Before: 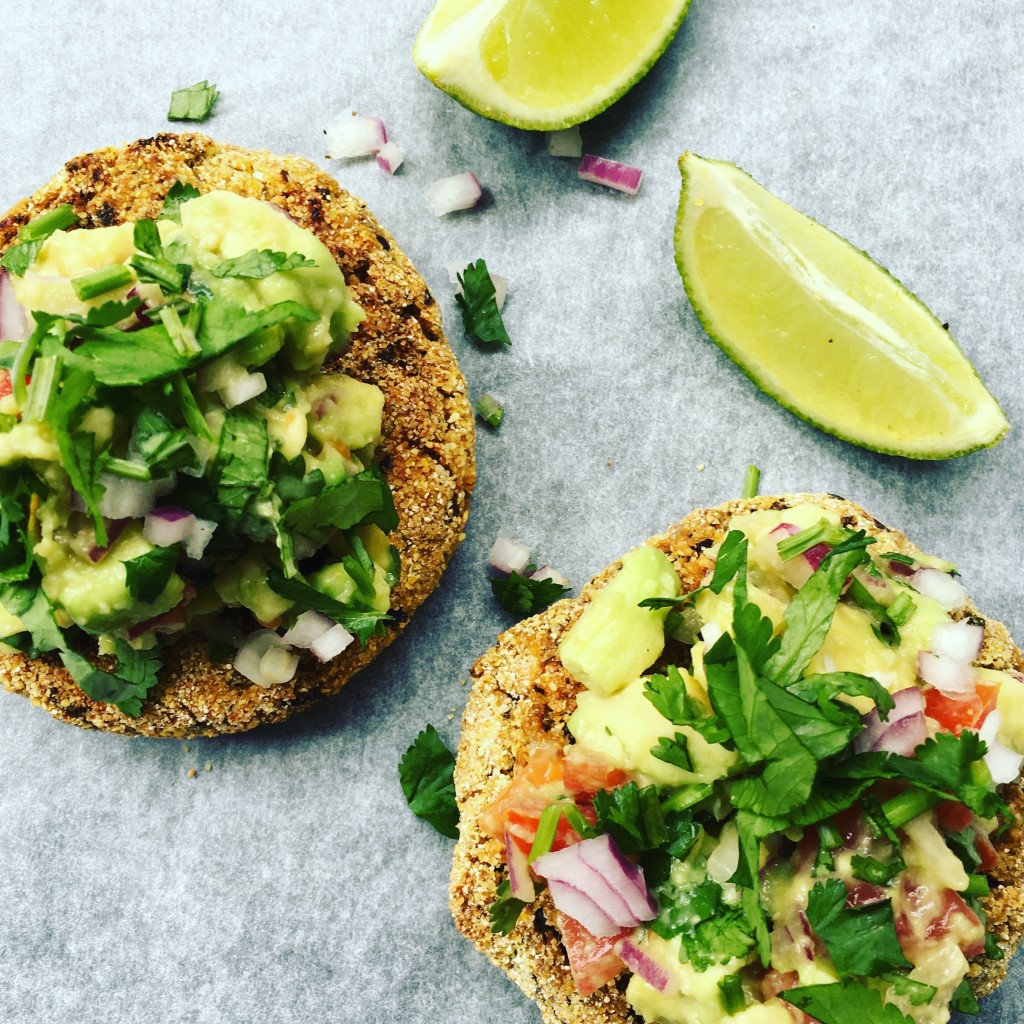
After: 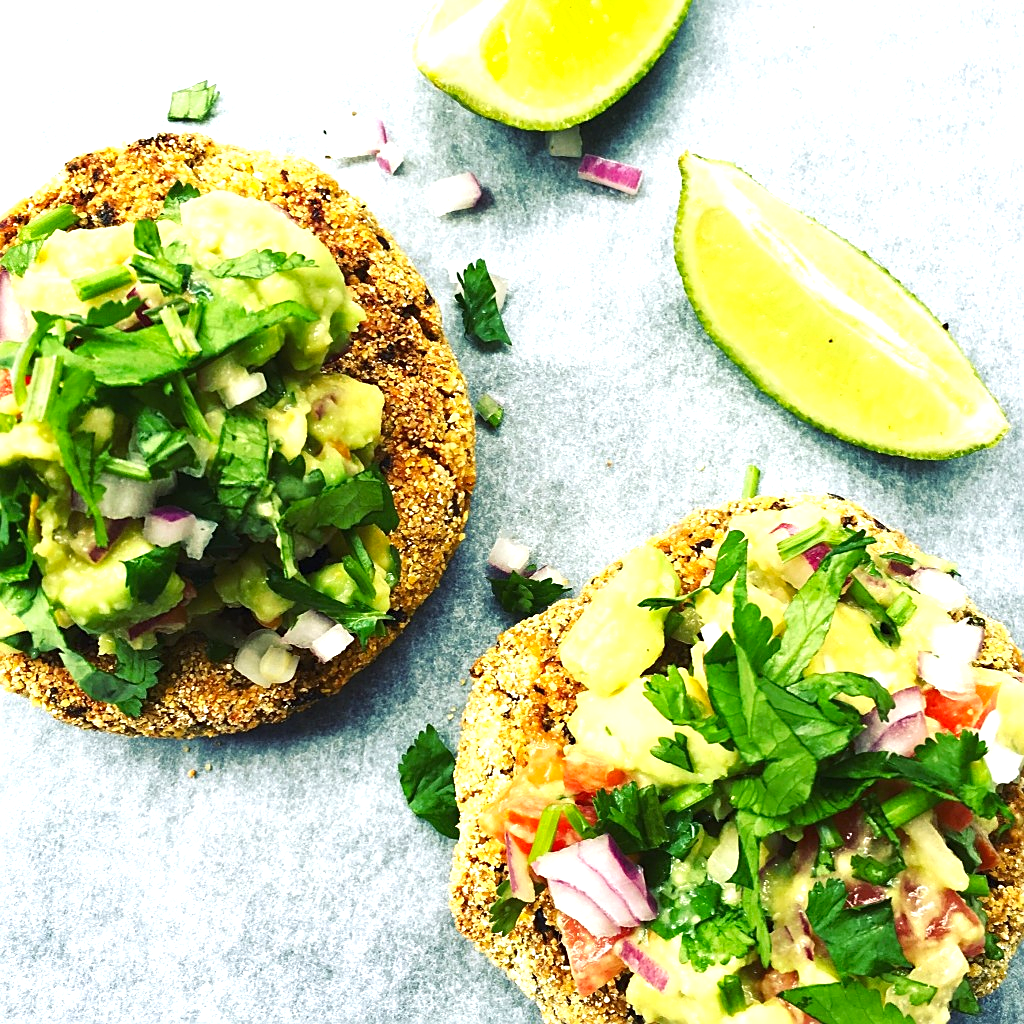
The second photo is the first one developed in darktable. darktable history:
sharpen: on, module defaults
exposure: exposure 0.7 EV, compensate highlight preservation false
contrast brightness saturation: saturation 0.1
